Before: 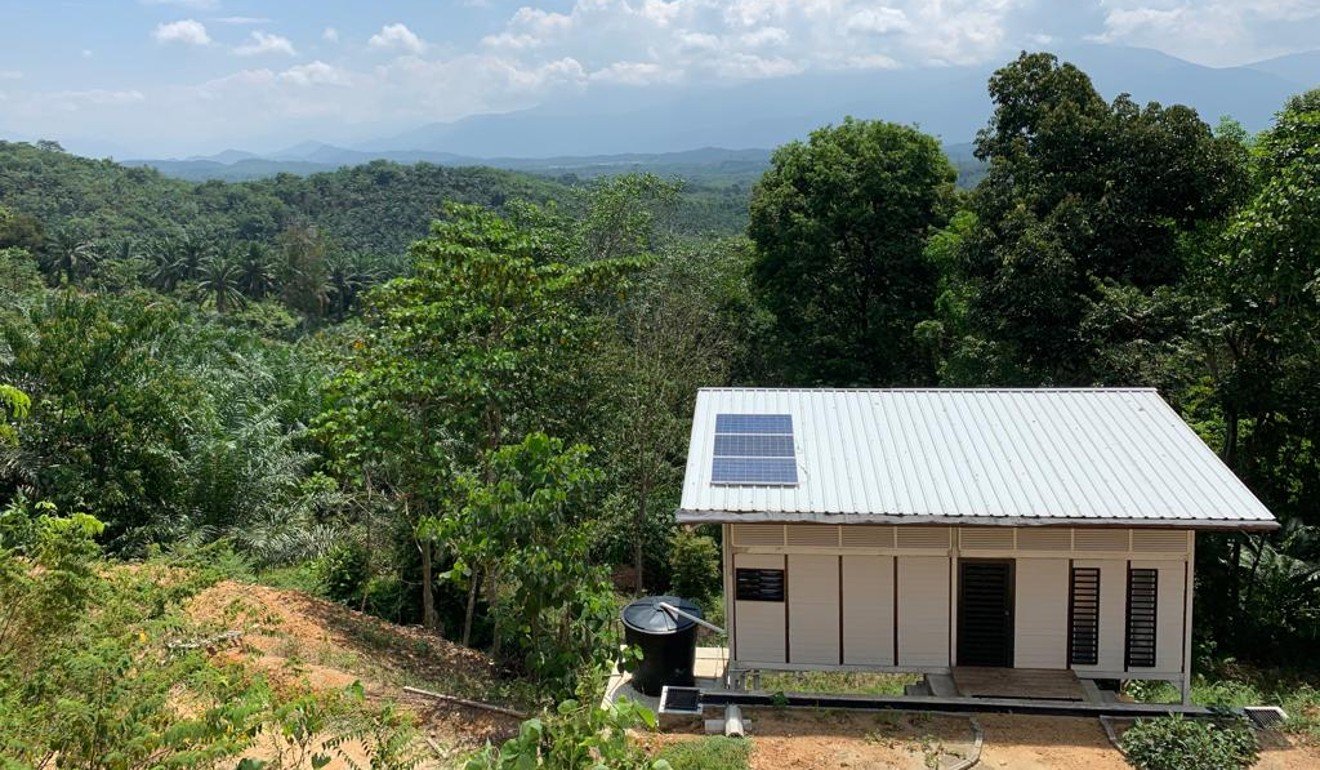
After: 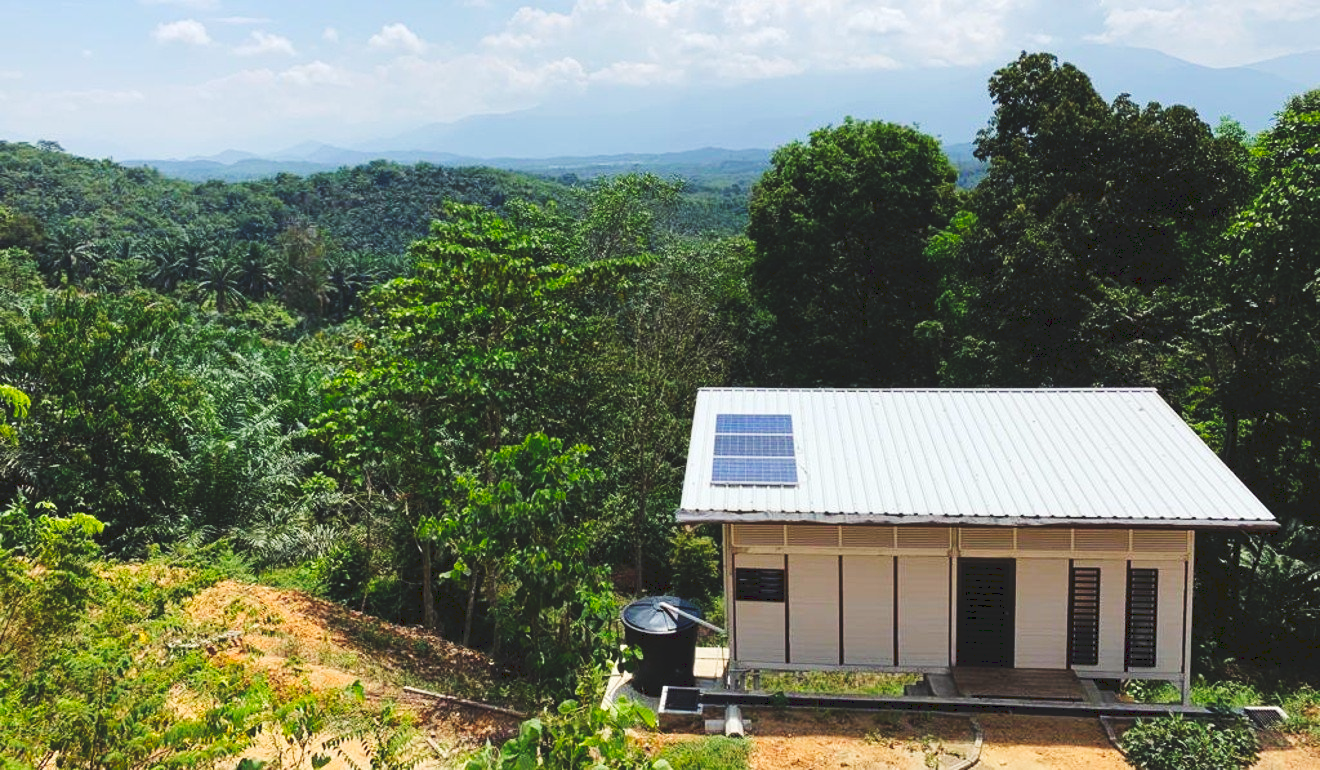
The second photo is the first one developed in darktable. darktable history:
tone curve: curves: ch0 [(0, 0) (0.003, 0.117) (0.011, 0.118) (0.025, 0.123) (0.044, 0.13) (0.069, 0.137) (0.1, 0.149) (0.136, 0.157) (0.177, 0.184) (0.224, 0.217) (0.277, 0.257) (0.335, 0.324) (0.399, 0.406) (0.468, 0.511) (0.543, 0.609) (0.623, 0.712) (0.709, 0.8) (0.801, 0.877) (0.898, 0.938) (1, 1)], preserve colors none
color balance rgb: shadows lift › chroma 2.952%, shadows lift › hue 281.58°, power › hue 72.34°, perceptual saturation grading › global saturation 9.779%, global vibrance 14.907%
